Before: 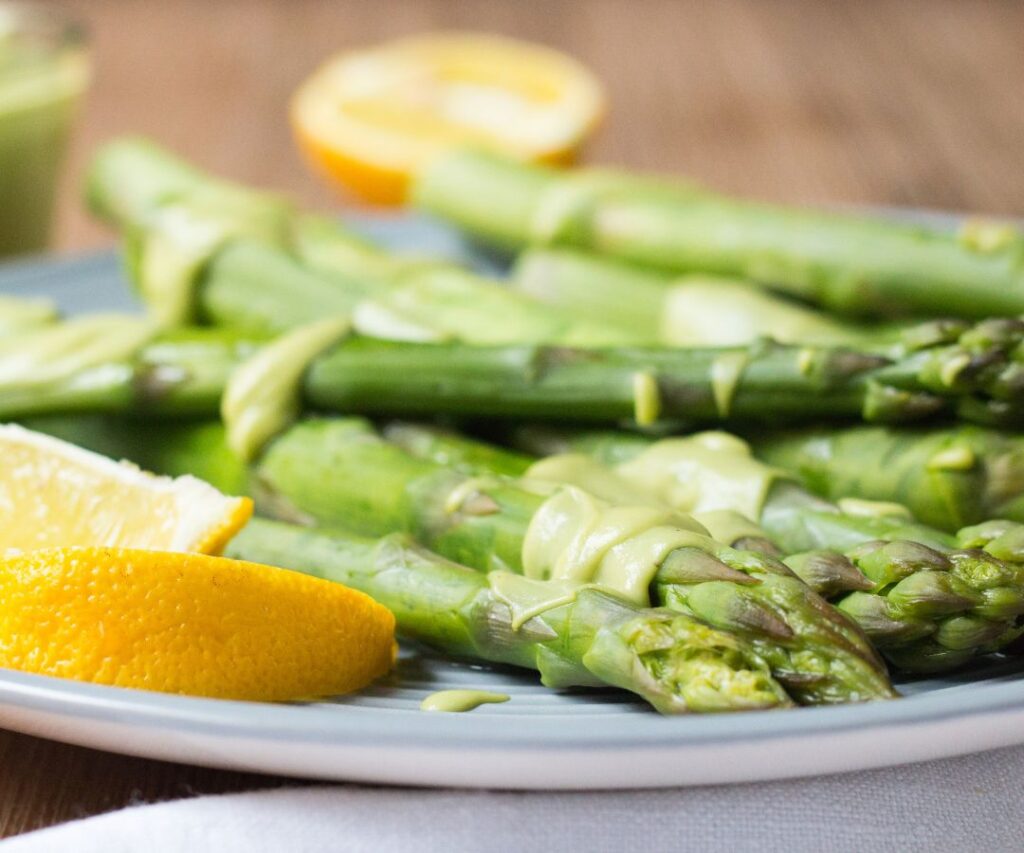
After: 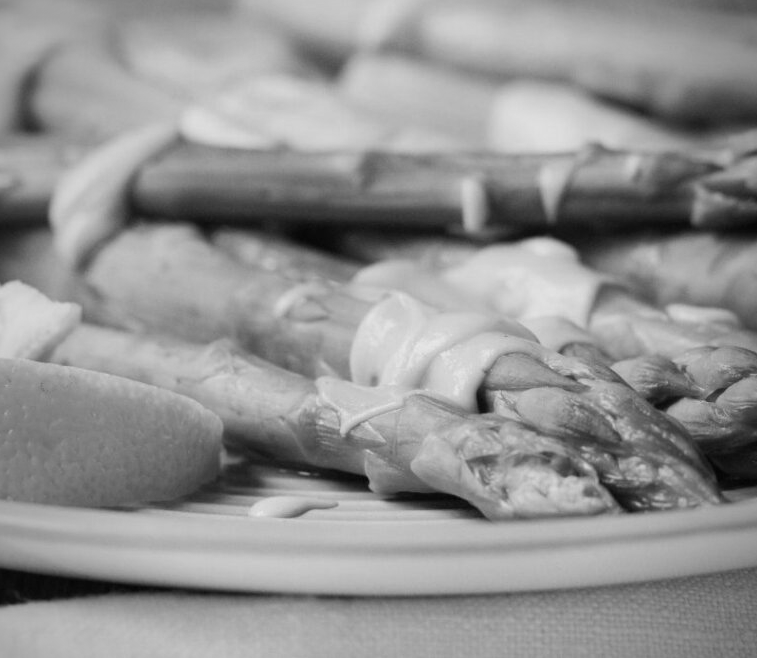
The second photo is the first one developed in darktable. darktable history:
monochrome: a 14.95, b -89.96
vignetting: unbound false
crop: left 16.871%, top 22.857%, right 9.116%
white balance: red 1, blue 1
